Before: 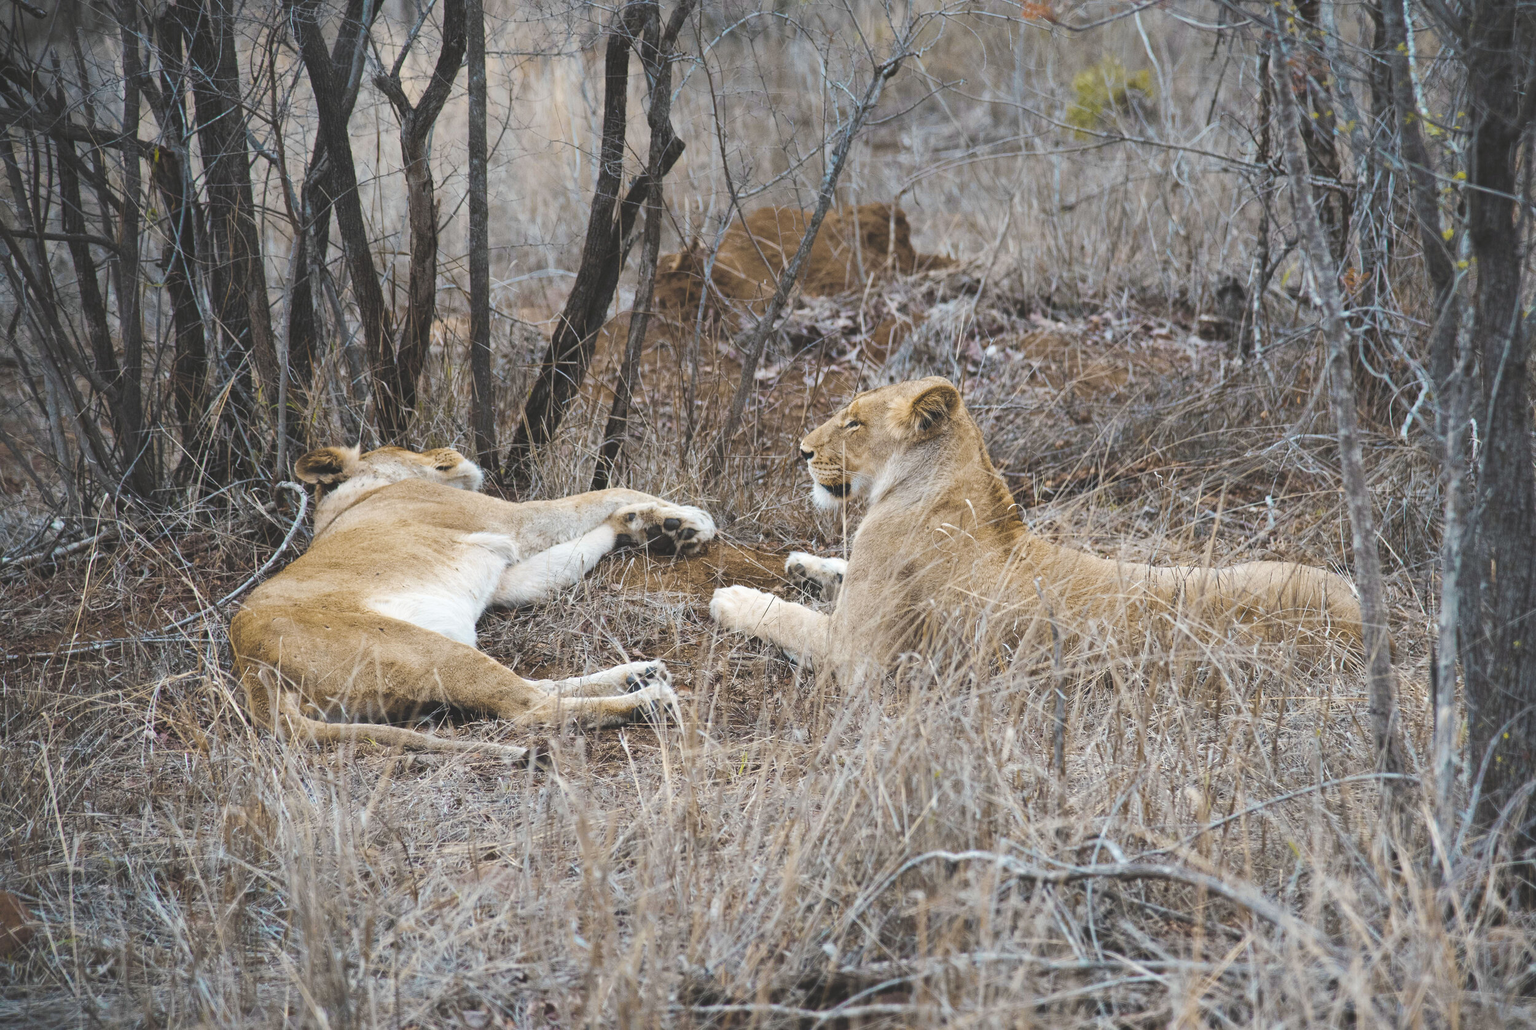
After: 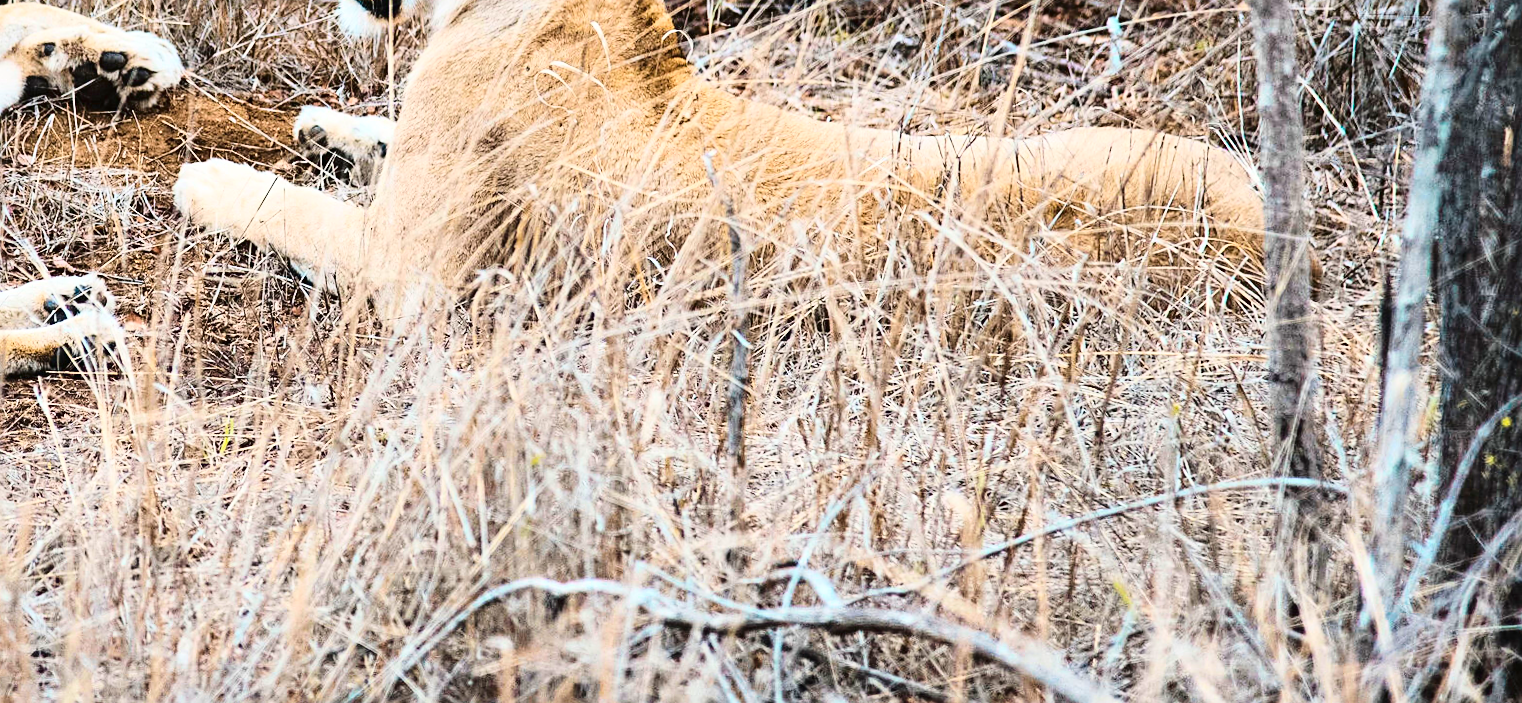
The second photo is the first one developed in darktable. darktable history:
crop and rotate: left 35.509%, top 50.238%, bottom 4.934%
rotate and perspective: rotation 0.062°, lens shift (vertical) 0.115, lens shift (horizontal) -0.133, crop left 0.047, crop right 0.94, crop top 0.061, crop bottom 0.94
sharpen: on, module defaults
contrast brightness saturation: contrast 0.24, brightness -0.24, saturation 0.14
base curve: curves: ch0 [(0, 0) (0.028, 0.03) (0.121, 0.232) (0.46, 0.748) (0.859, 0.968) (1, 1)]
